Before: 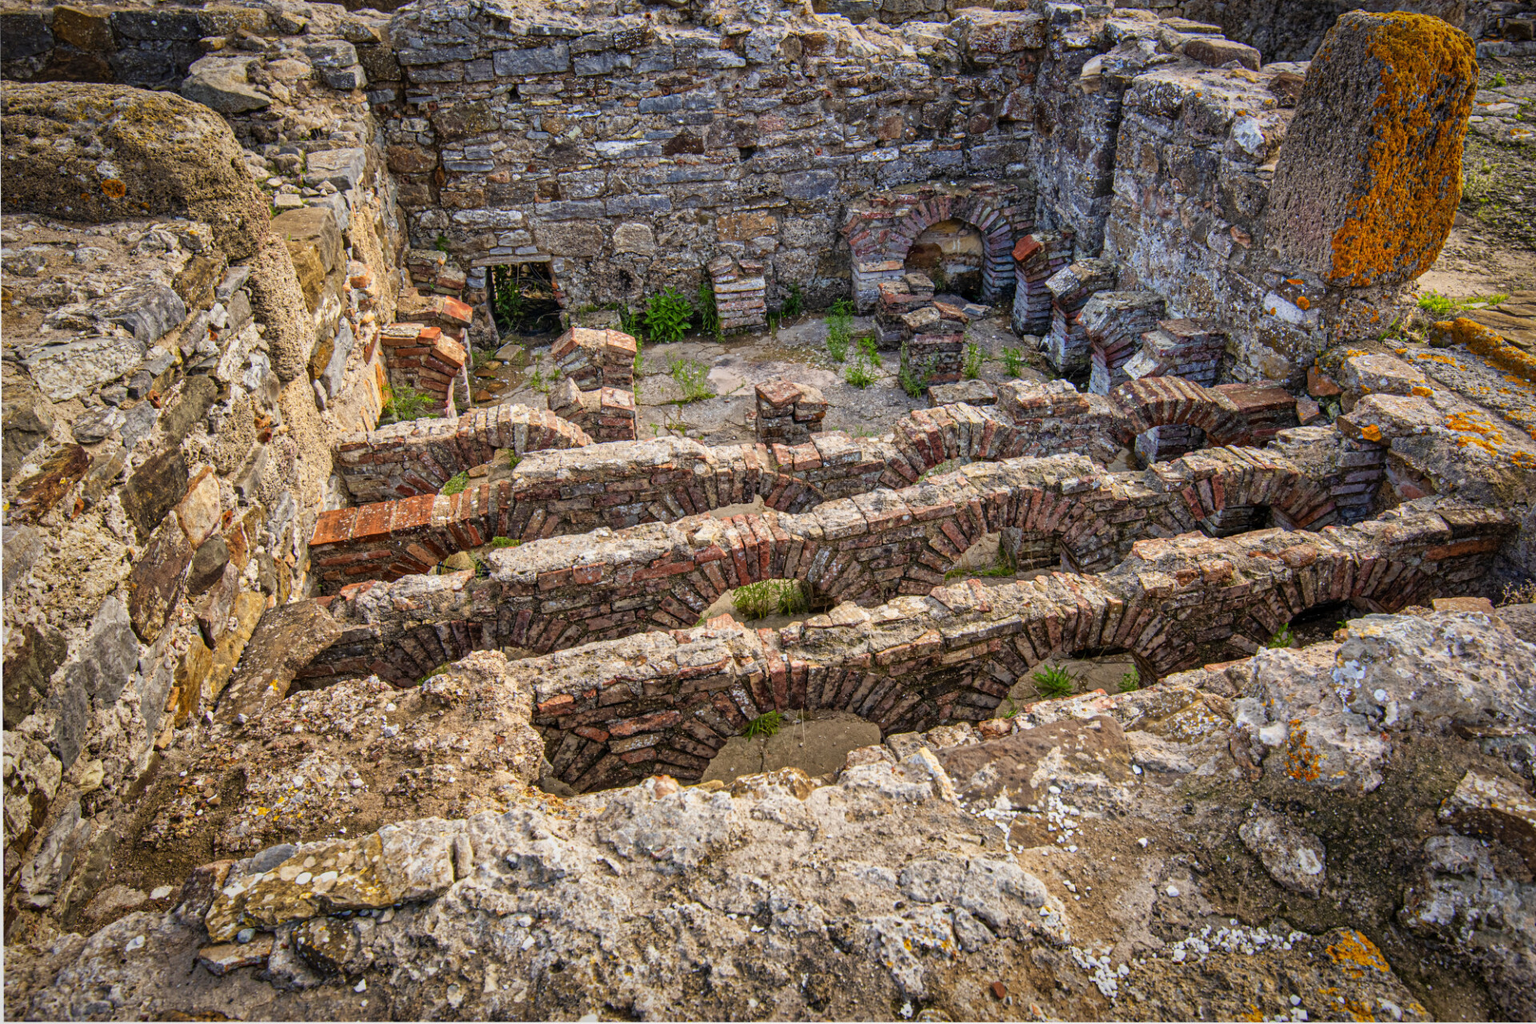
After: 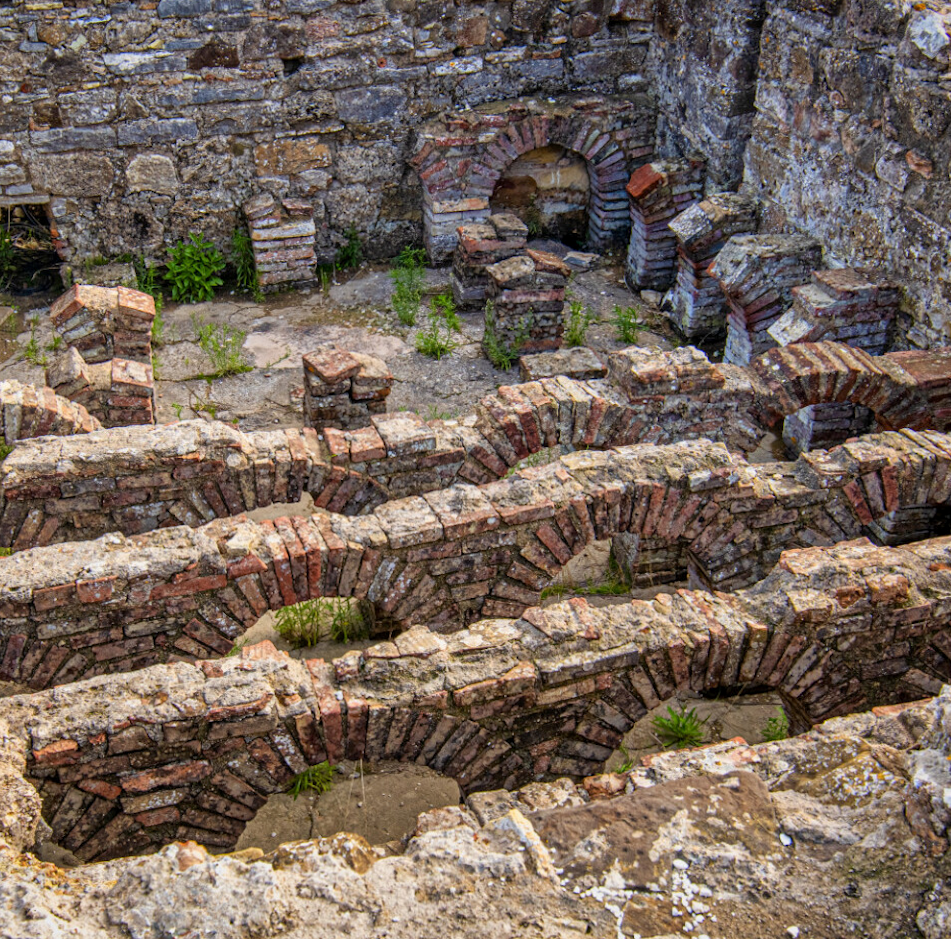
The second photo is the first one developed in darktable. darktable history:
crop: left 32.075%, top 10.976%, right 18.355%, bottom 17.596%
exposure: black level correction 0.001, compensate highlight preservation false
rotate and perspective: lens shift (horizontal) -0.055, automatic cropping off
